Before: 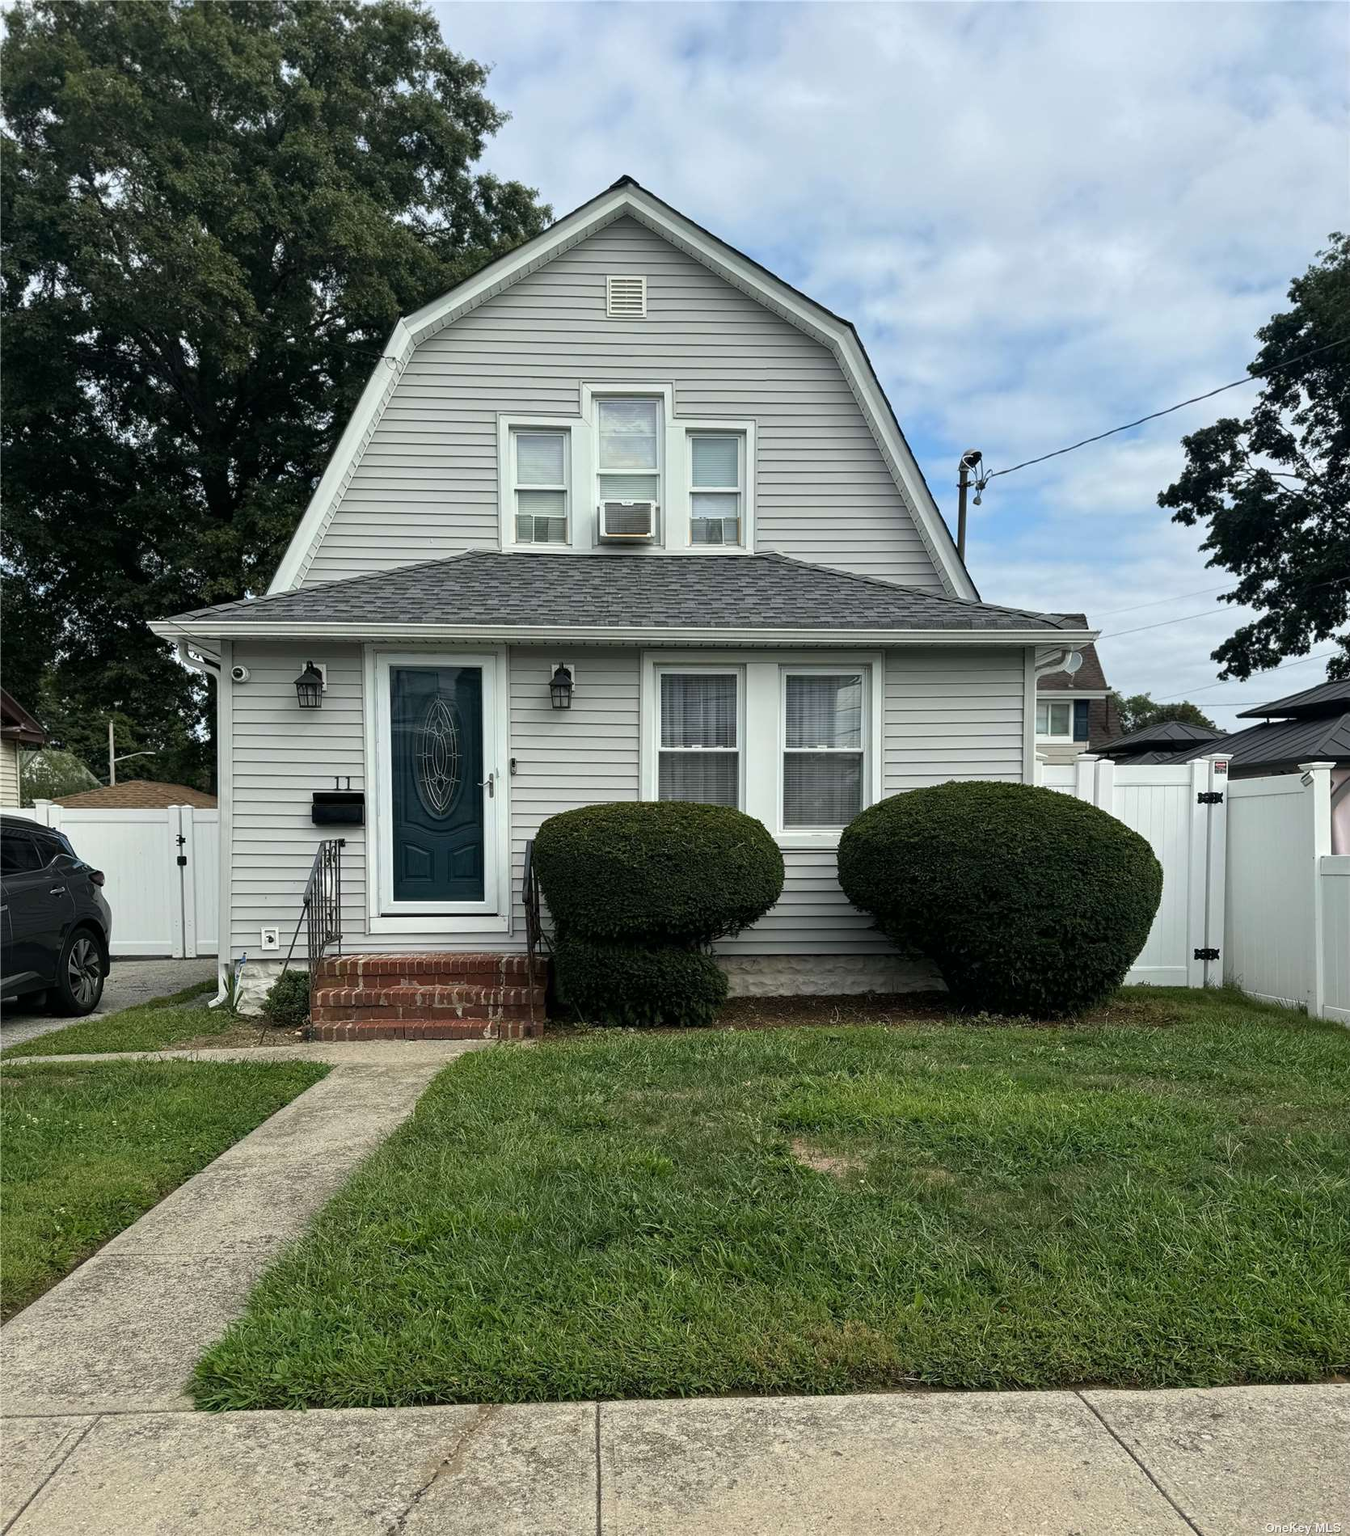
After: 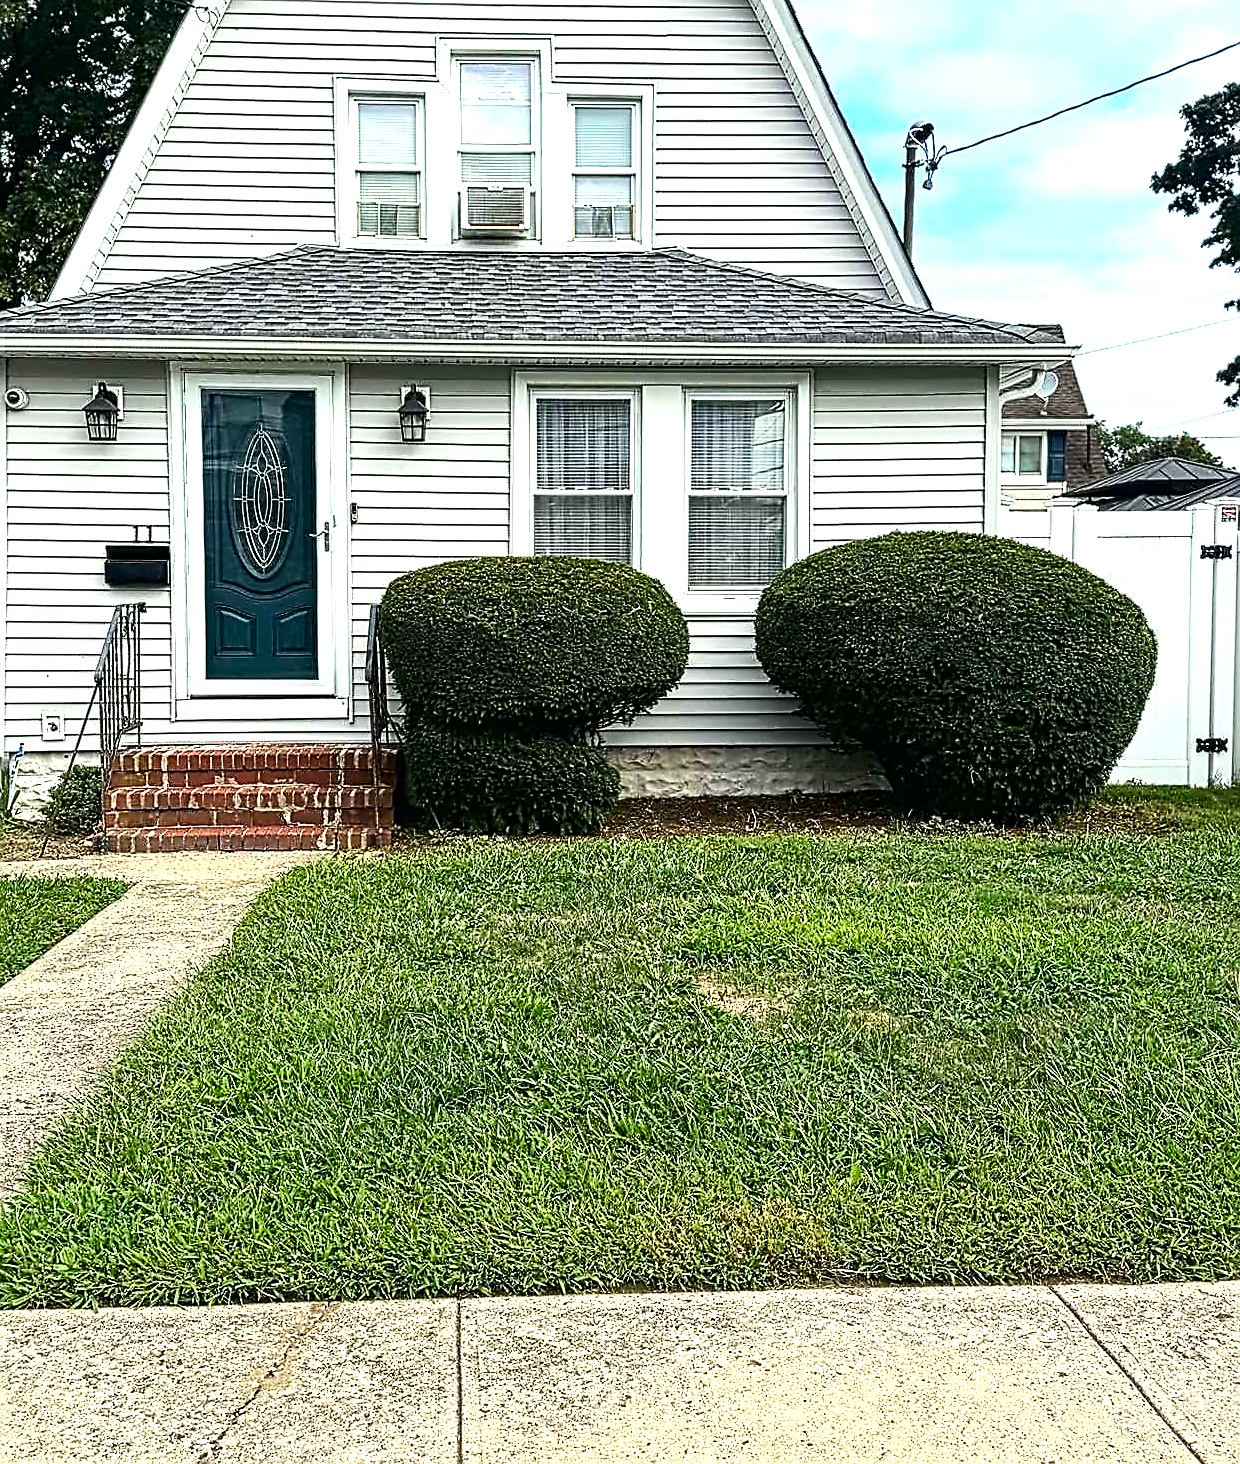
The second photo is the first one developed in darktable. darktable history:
contrast brightness saturation: contrast 0.183, saturation 0.304
exposure: black level correction 0, exposure 0.895 EV, compensate exposure bias true, compensate highlight preservation false
contrast equalizer: octaves 7, y [[0.5, 0.5, 0.5, 0.515, 0.749, 0.84], [0.5 ×6], [0.5 ×6], [0, 0, 0, 0.001, 0.067, 0.262], [0 ×6]]
levels: levels [0, 0.474, 0.947]
sharpen: on, module defaults
crop: left 16.838%, top 22.944%, right 8.886%
